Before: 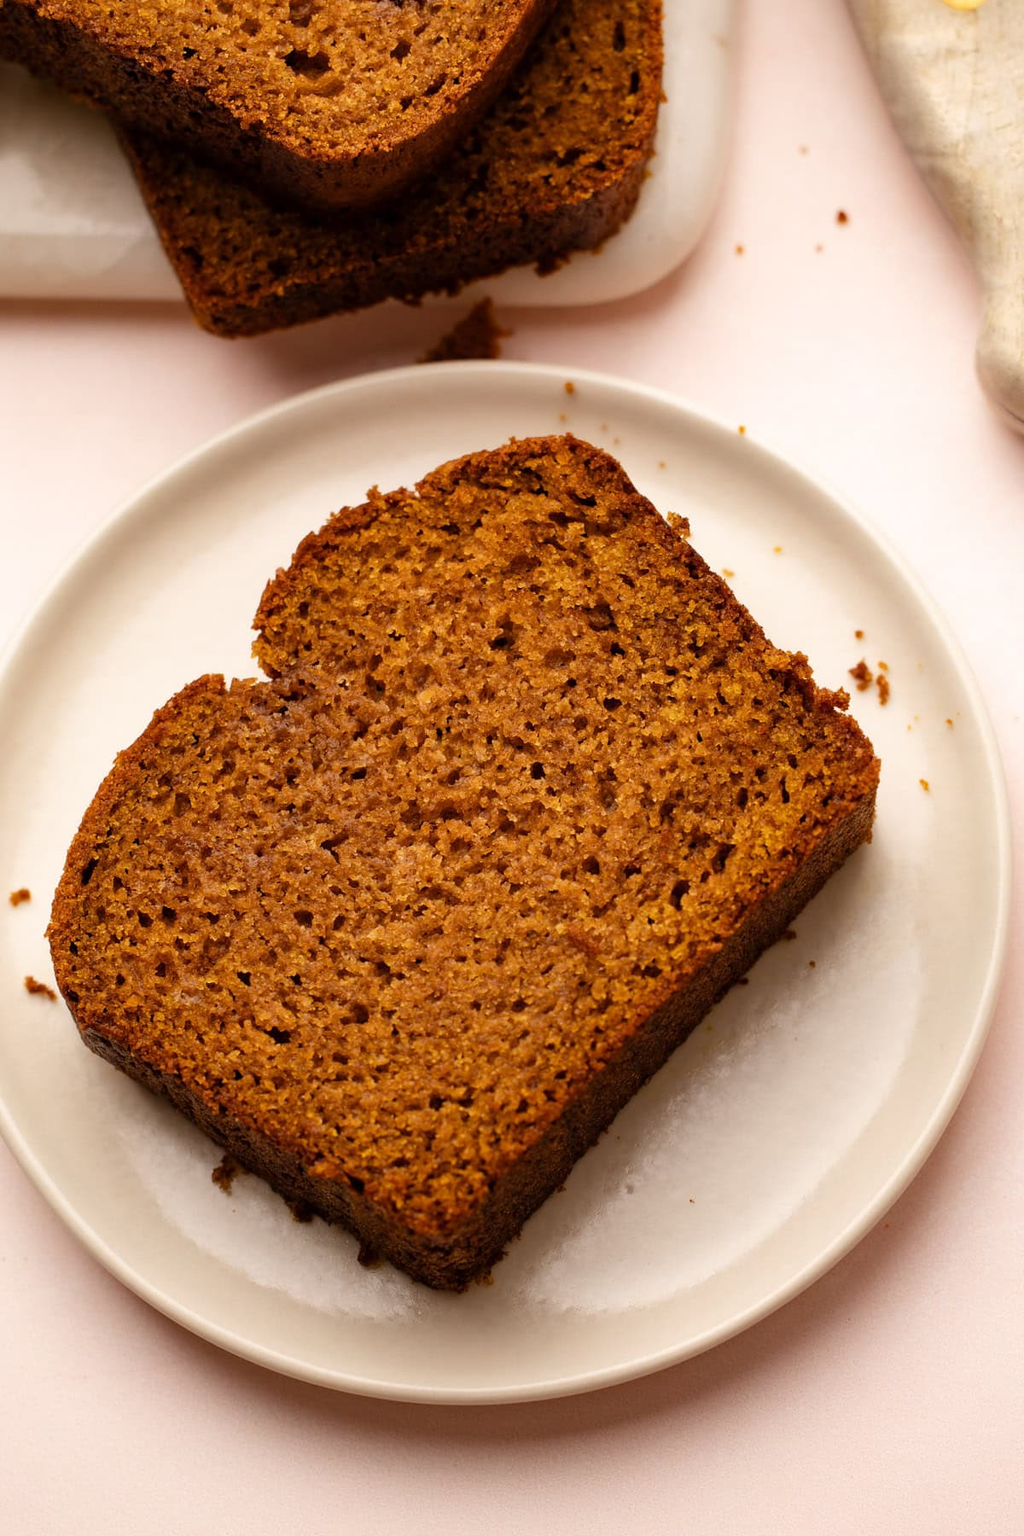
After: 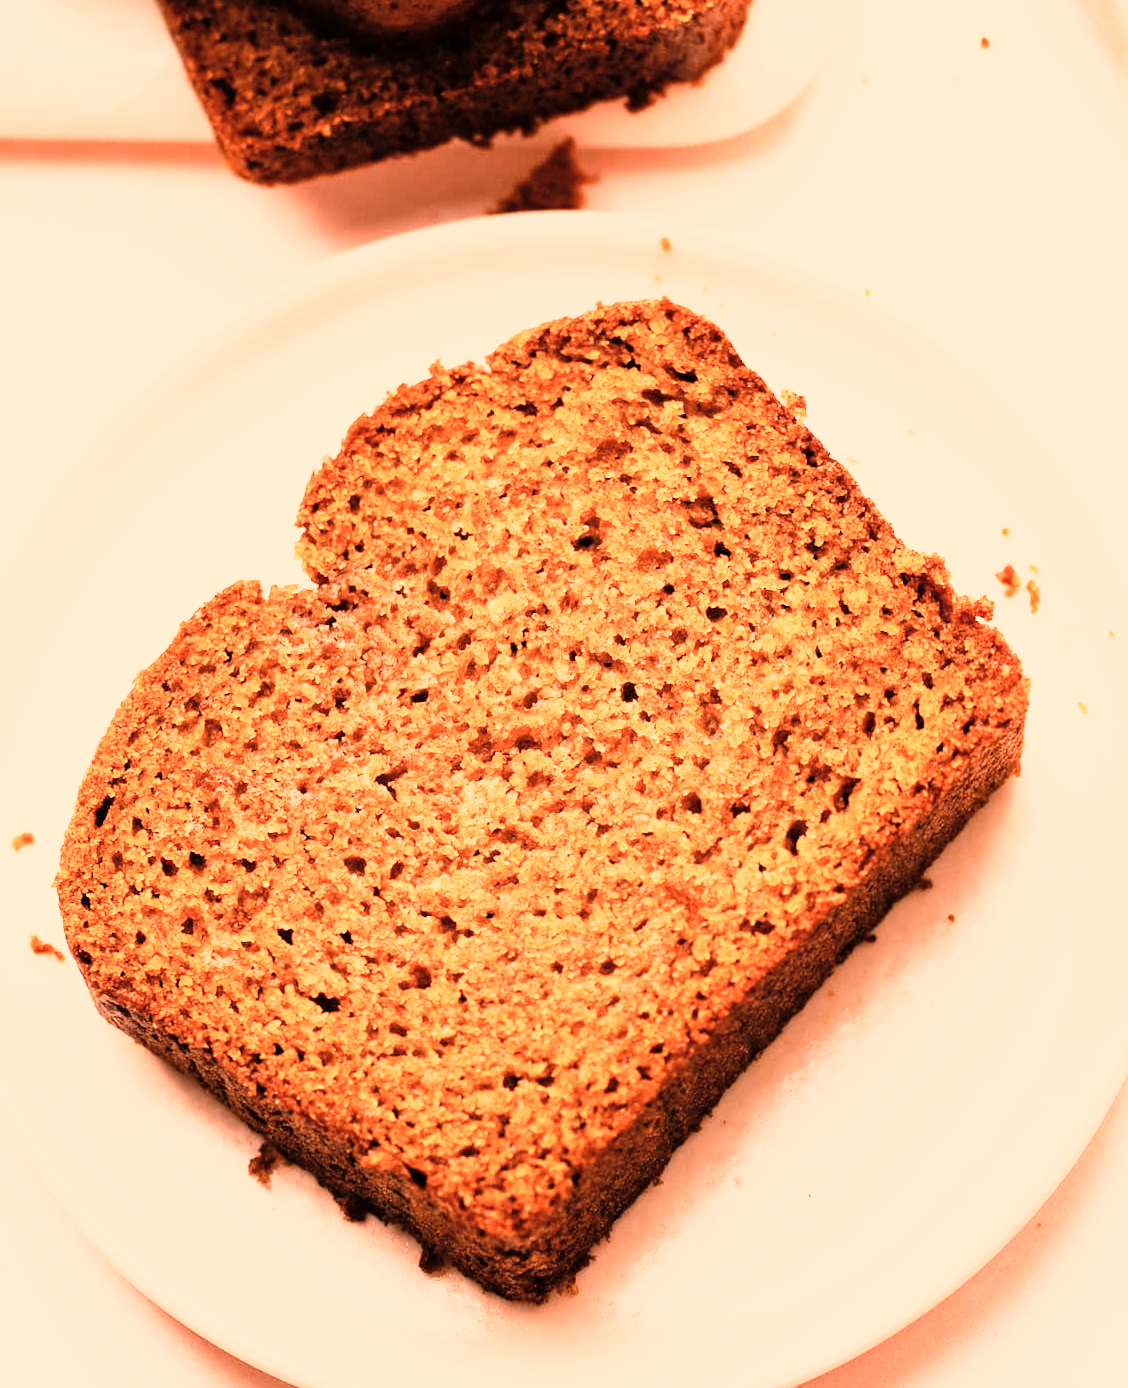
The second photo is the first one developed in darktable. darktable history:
color correction: highlights a* 39.56, highlights b* 39.87, saturation 0.691
exposure: exposure 1 EV, compensate exposure bias true, compensate highlight preservation false
color zones: curves: ch1 [(0, 0.455) (0.063, 0.455) (0.286, 0.495) (0.429, 0.5) (0.571, 0.5) (0.714, 0.5) (0.857, 0.5) (1, 0.455)]; ch2 [(0, 0.532) (0.063, 0.521) (0.233, 0.447) (0.429, 0.489) (0.571, 0.5) (0.714, 0.5) (0.857, 0.5) (1, 0.532)]
base curve: curves: ch0 [(0, 0) (0.012, 0.01) (0.073, 0.168) (0.31, 0.711) (0.645, 0.957) (1, 1)], preserve colors none
crop and rotate: angle 0.096°, top 11.651%, right 5.711%, bottom 11.03%
